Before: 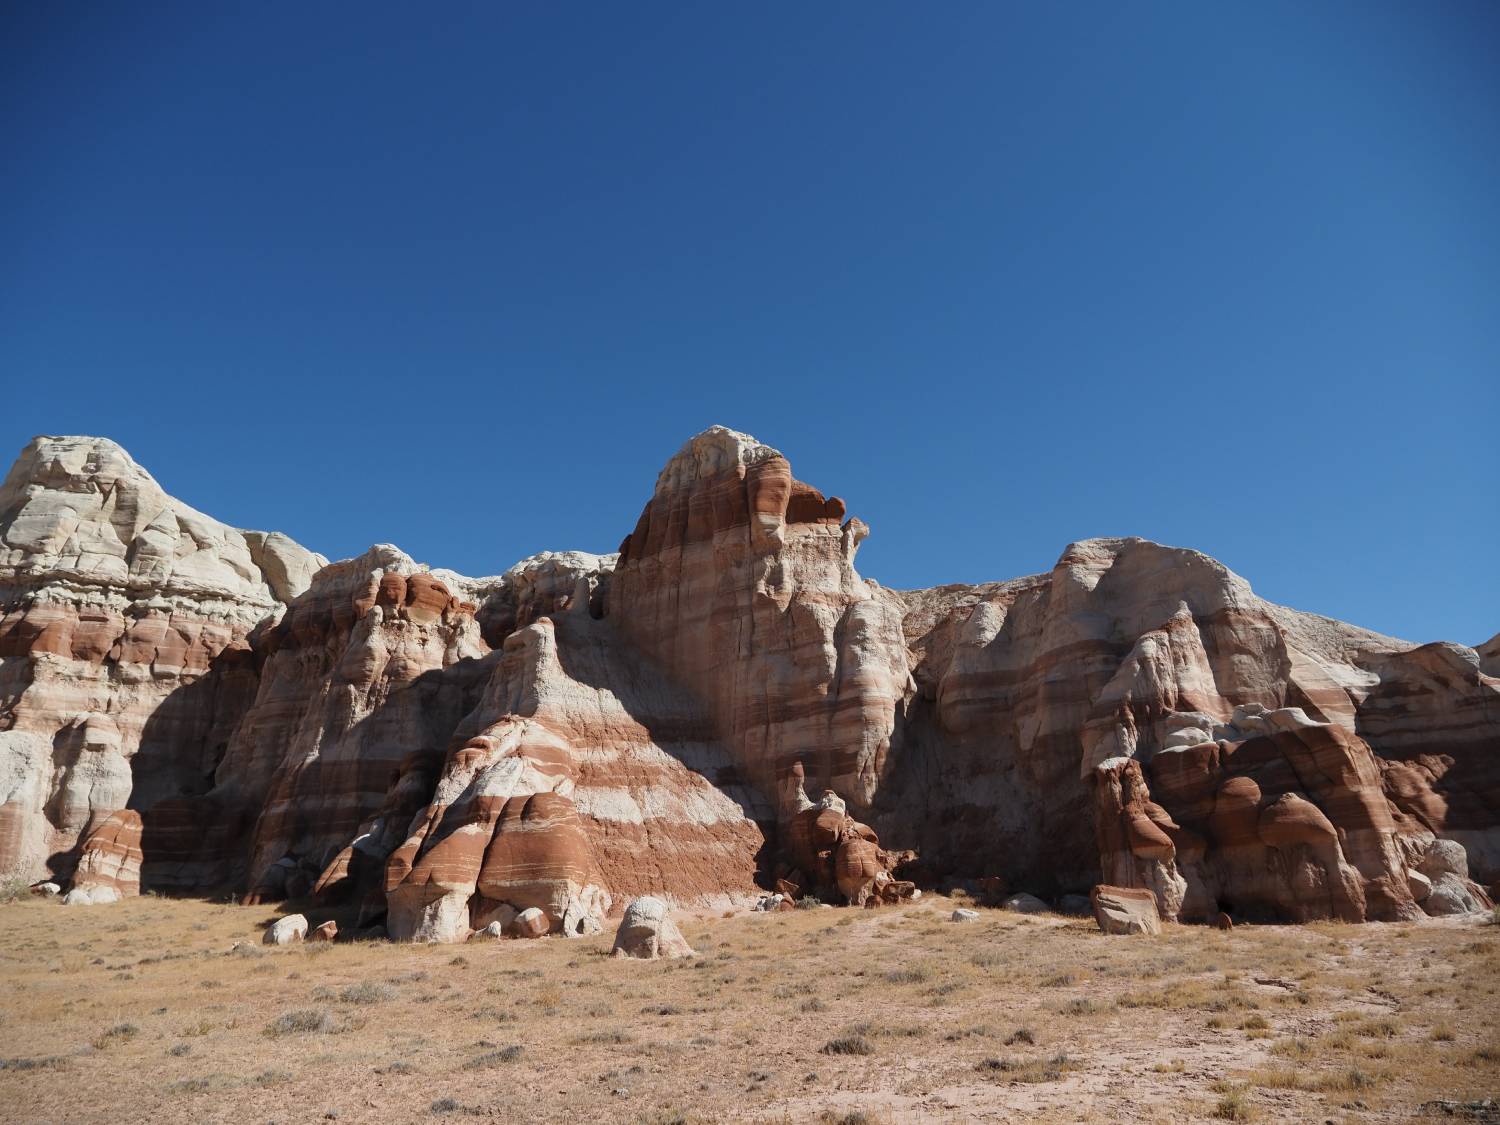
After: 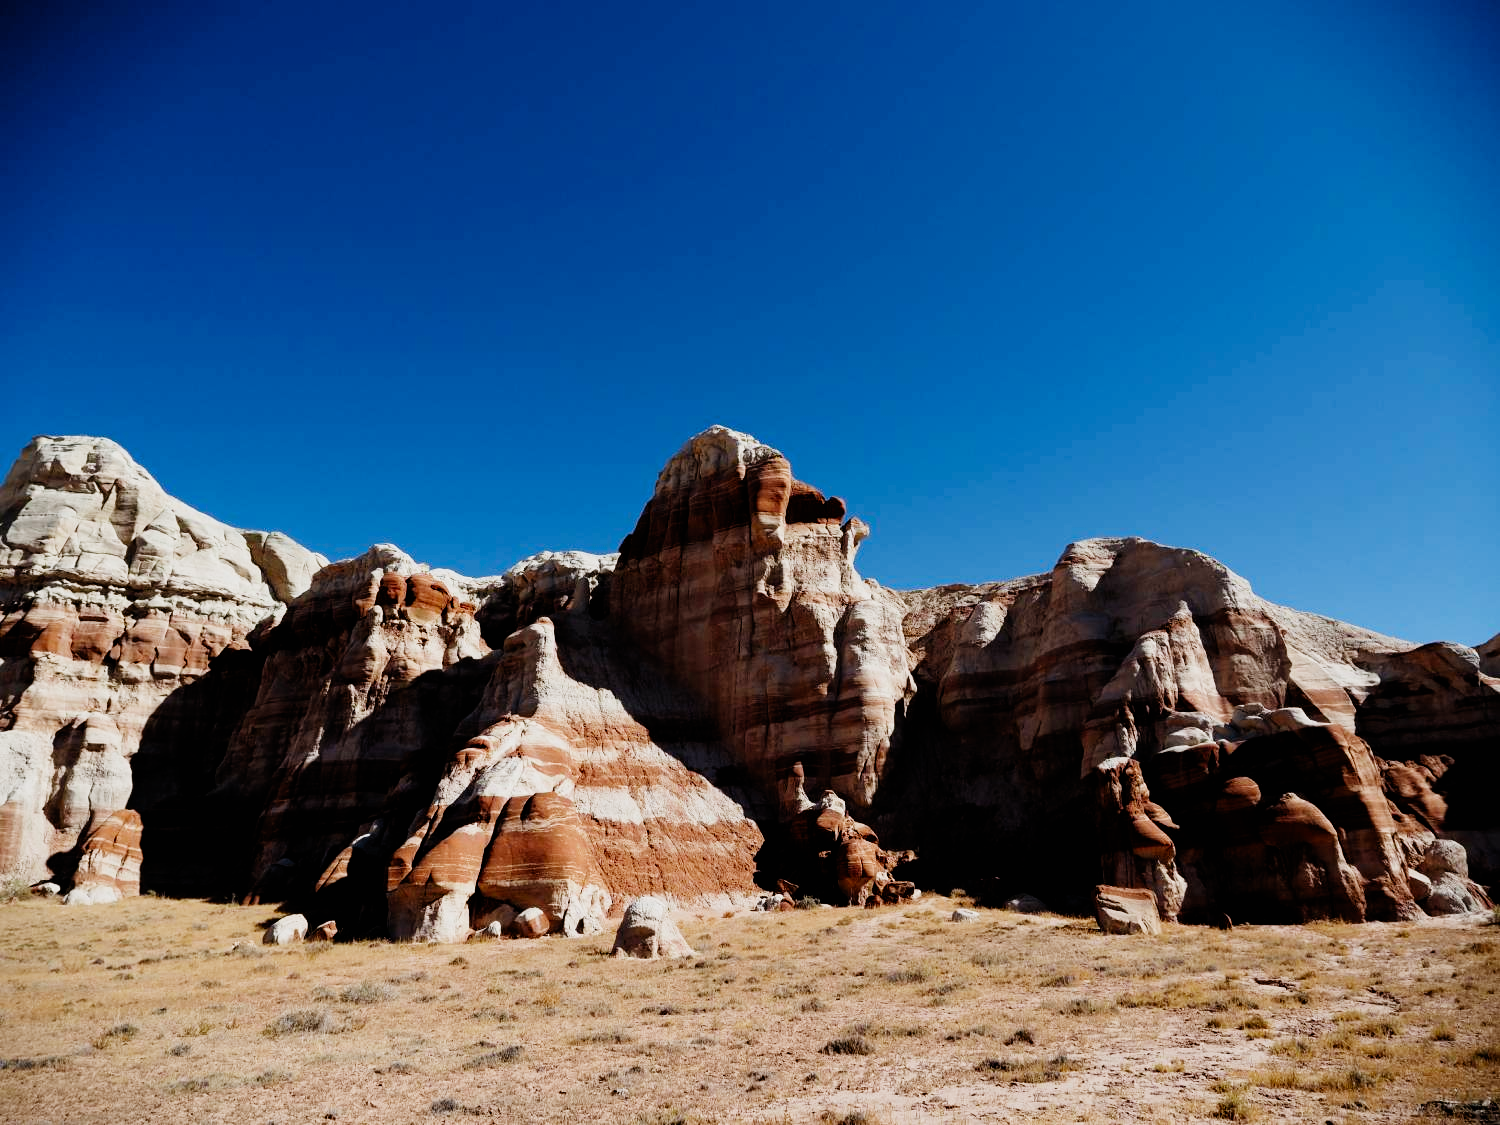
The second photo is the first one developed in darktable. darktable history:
contrast brightness saturation: contrast 0.097, brightness 0.016, saturation 0.017
shadows and highlights: shadows 2.36, highlights -18.97, soften with gaussian
filmic rgb: black relative exposure -5.05 EV, white relative exposure 3.96 EV, hardness 2.9, contrast 1.501, add noise in highlights 0, preserve chrominance no, color science v3 (2019), use custom middle-gray values true, contrast in highlights soft
